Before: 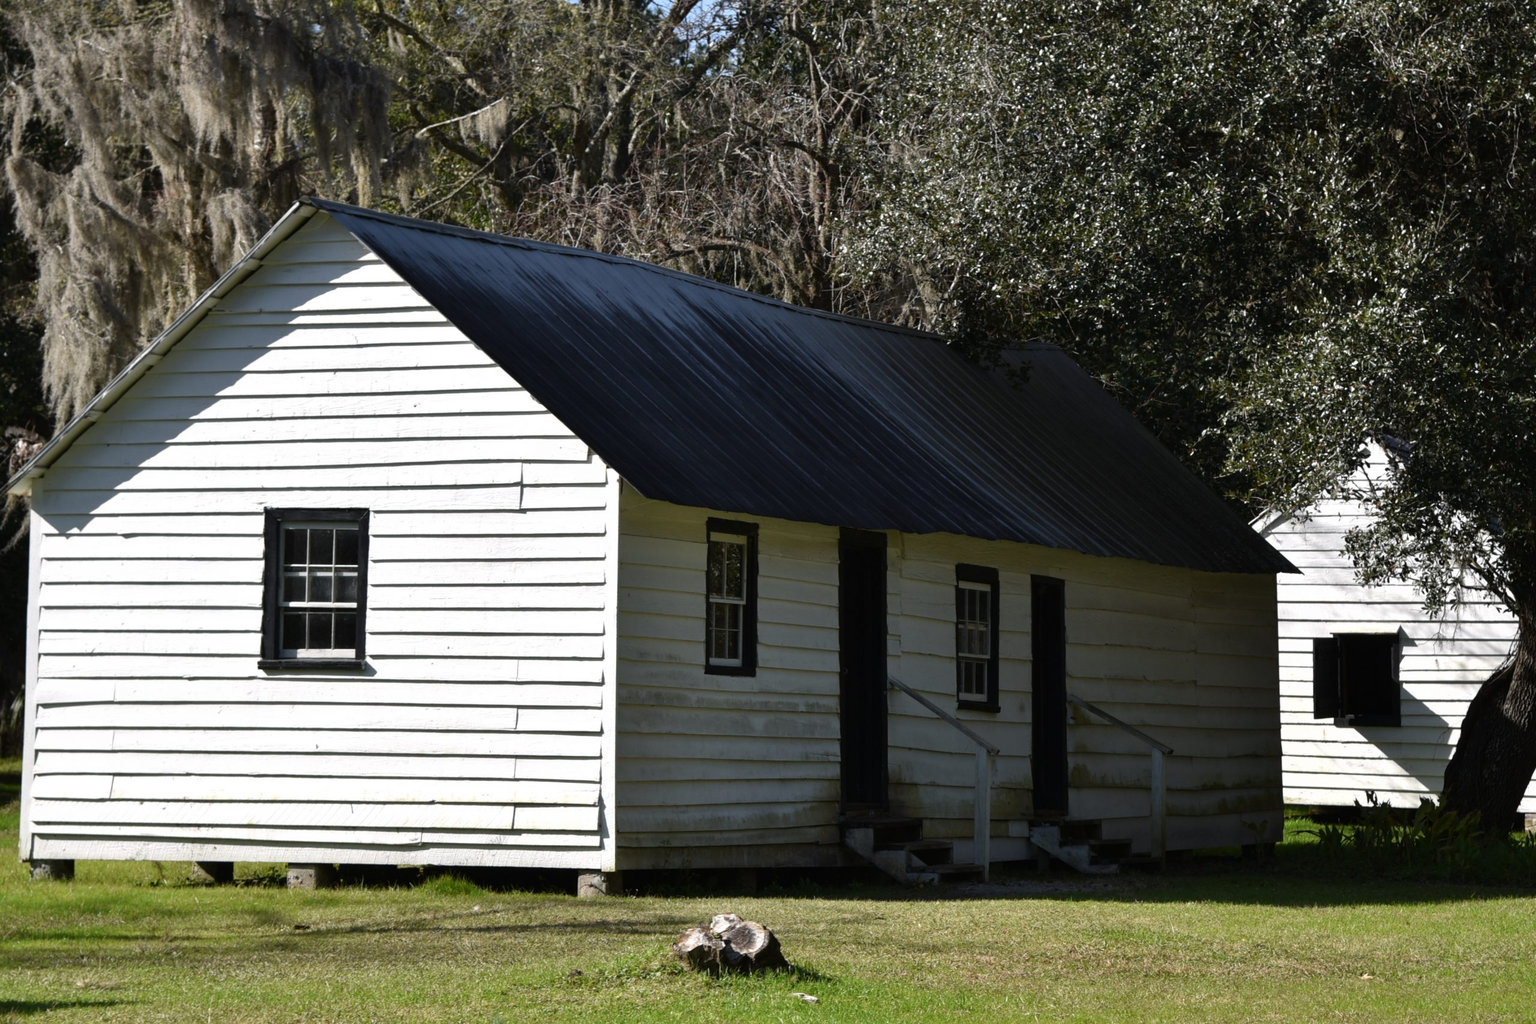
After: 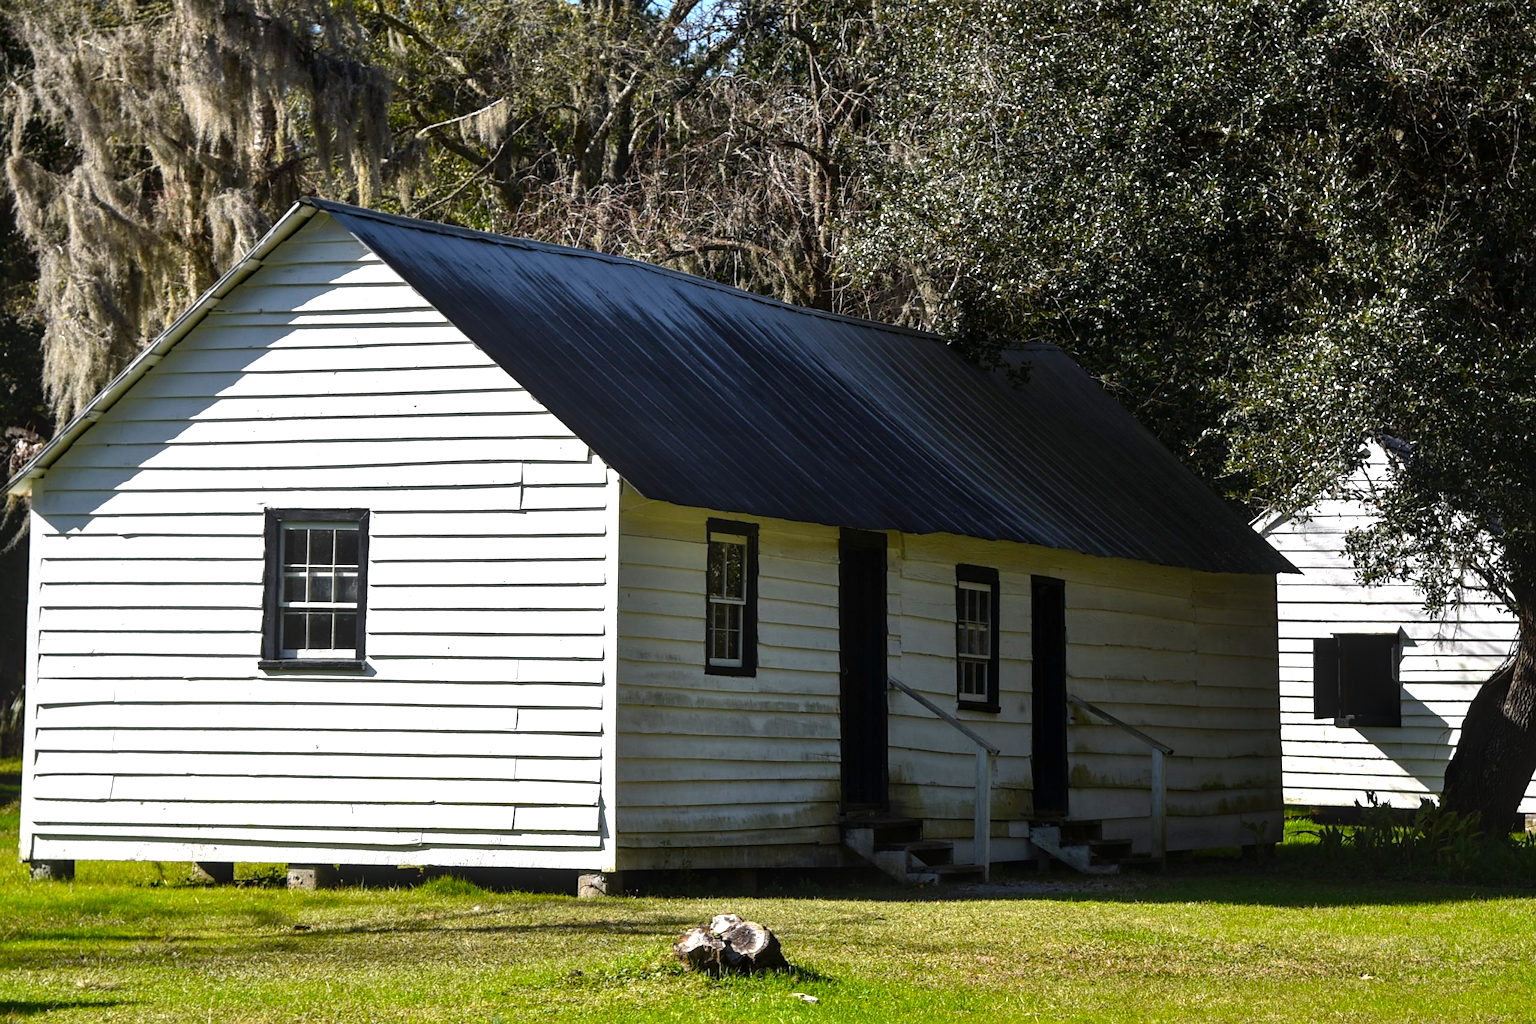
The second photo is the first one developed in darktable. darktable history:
sharpen: amount 0.204
local contrast: on, module defaults
color balance rgb: shadows lift › luminance -19.674%, linear chroma grading › global chroma 15.015%, perceptual saturation grading › global saturation 18.027%, perceptual brilliance grading › global brilliance 12.77%
